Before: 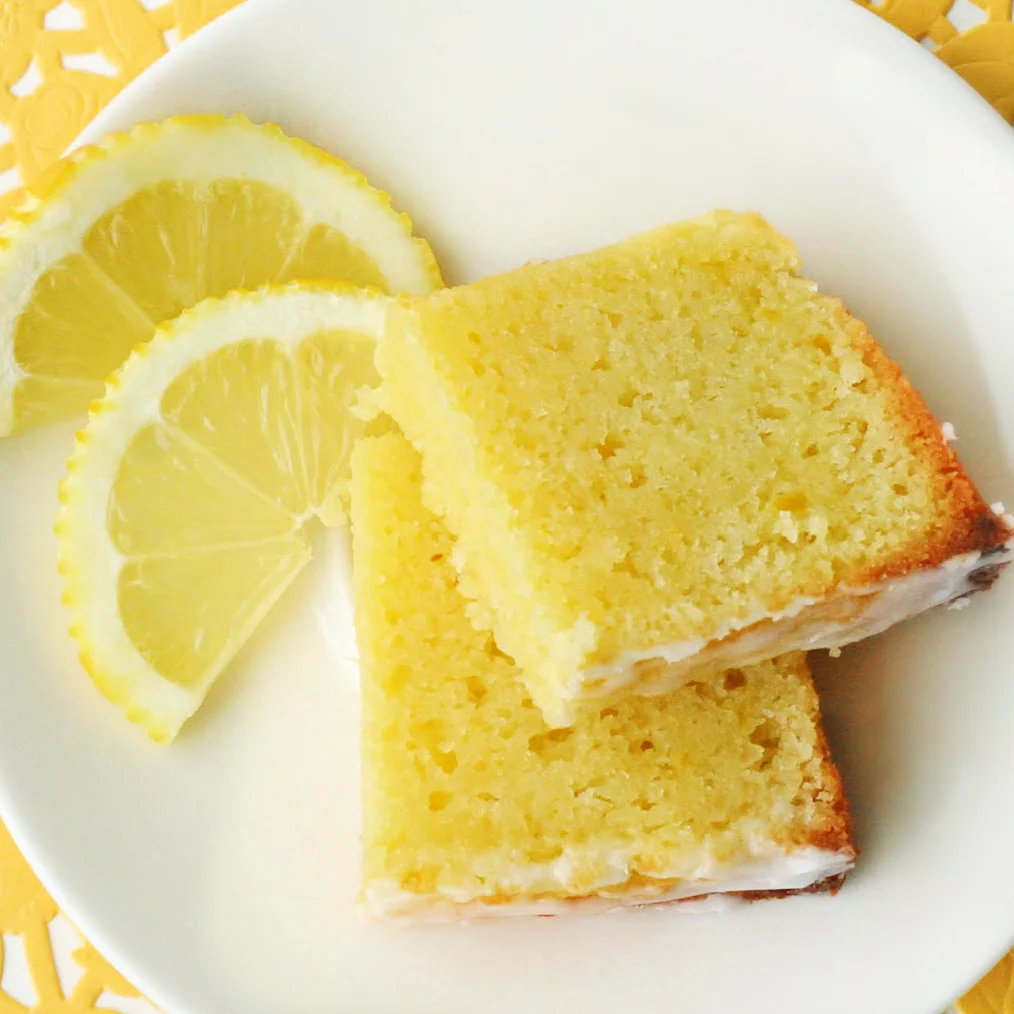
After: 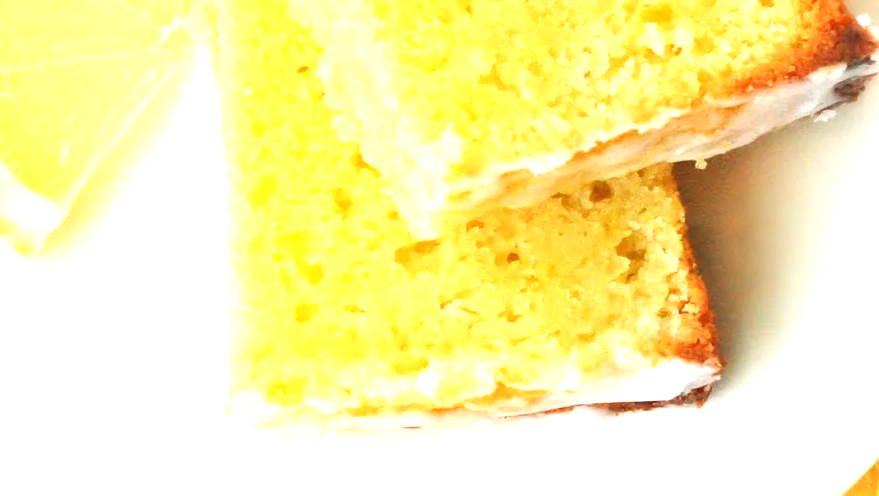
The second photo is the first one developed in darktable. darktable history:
exposure: black level correction 0, exposure 1 EV, compensate exposure bias true, compensate highlight preservation false
crop and rotate: left 13.306%, top 48.129%, bottom 2.928%
